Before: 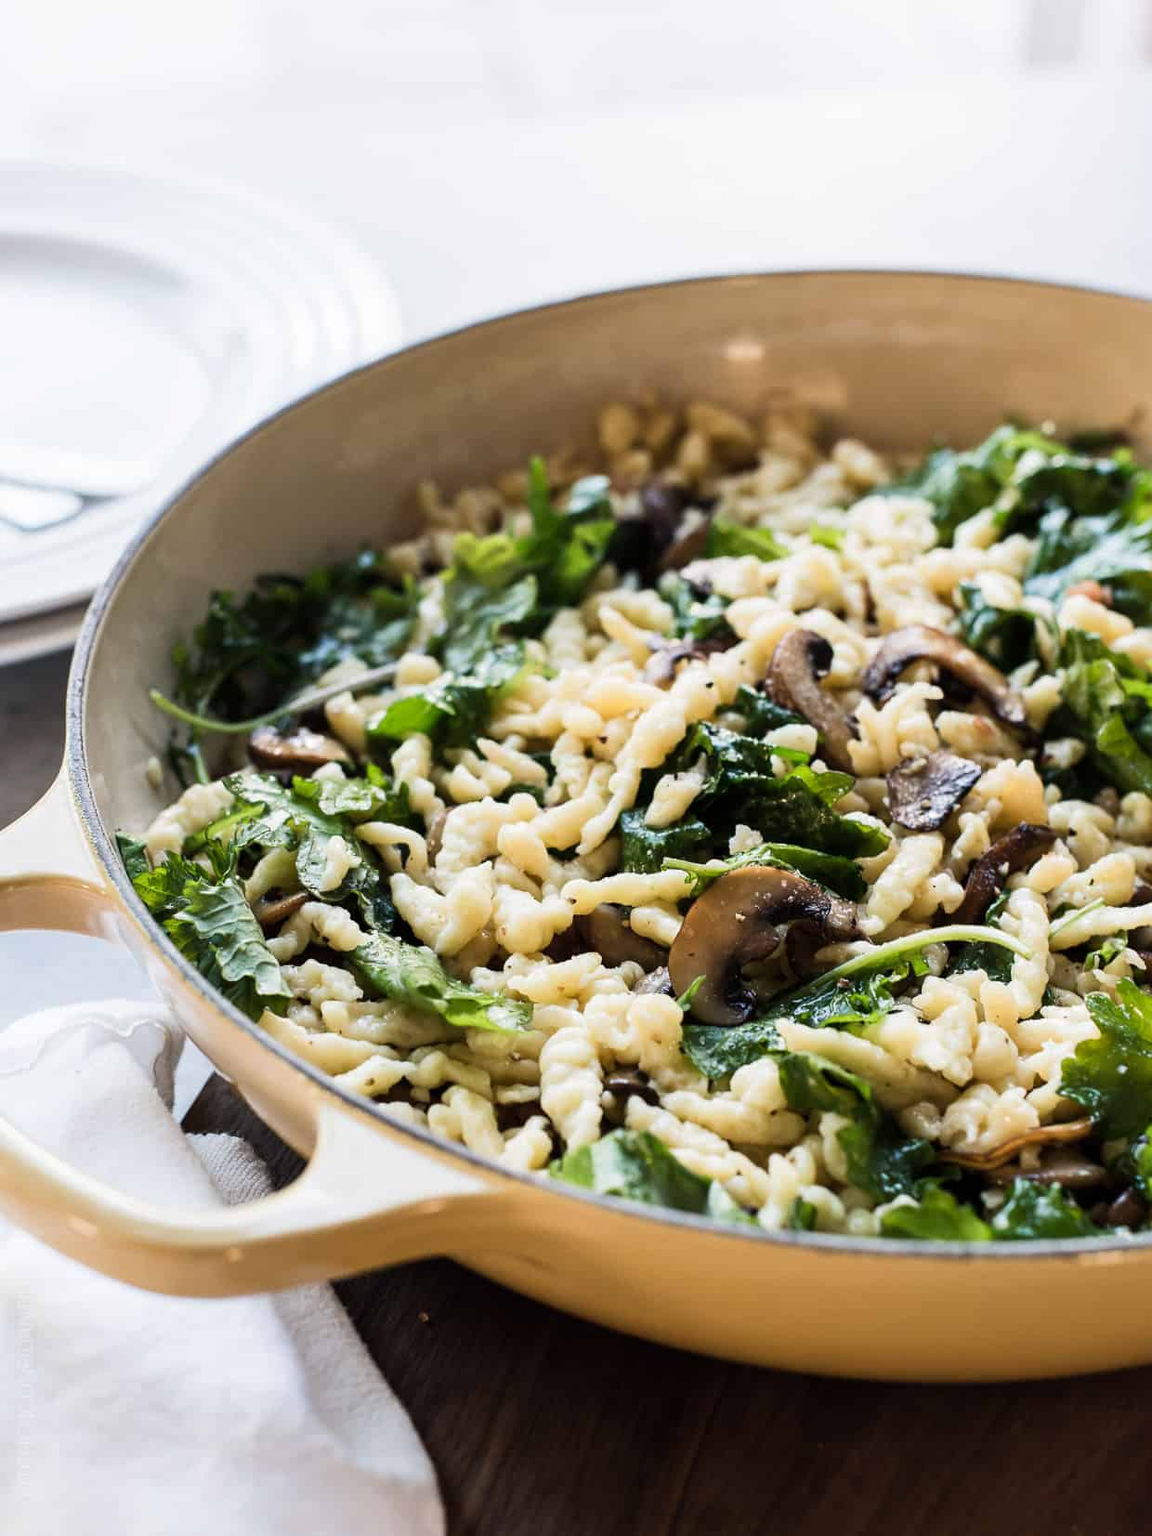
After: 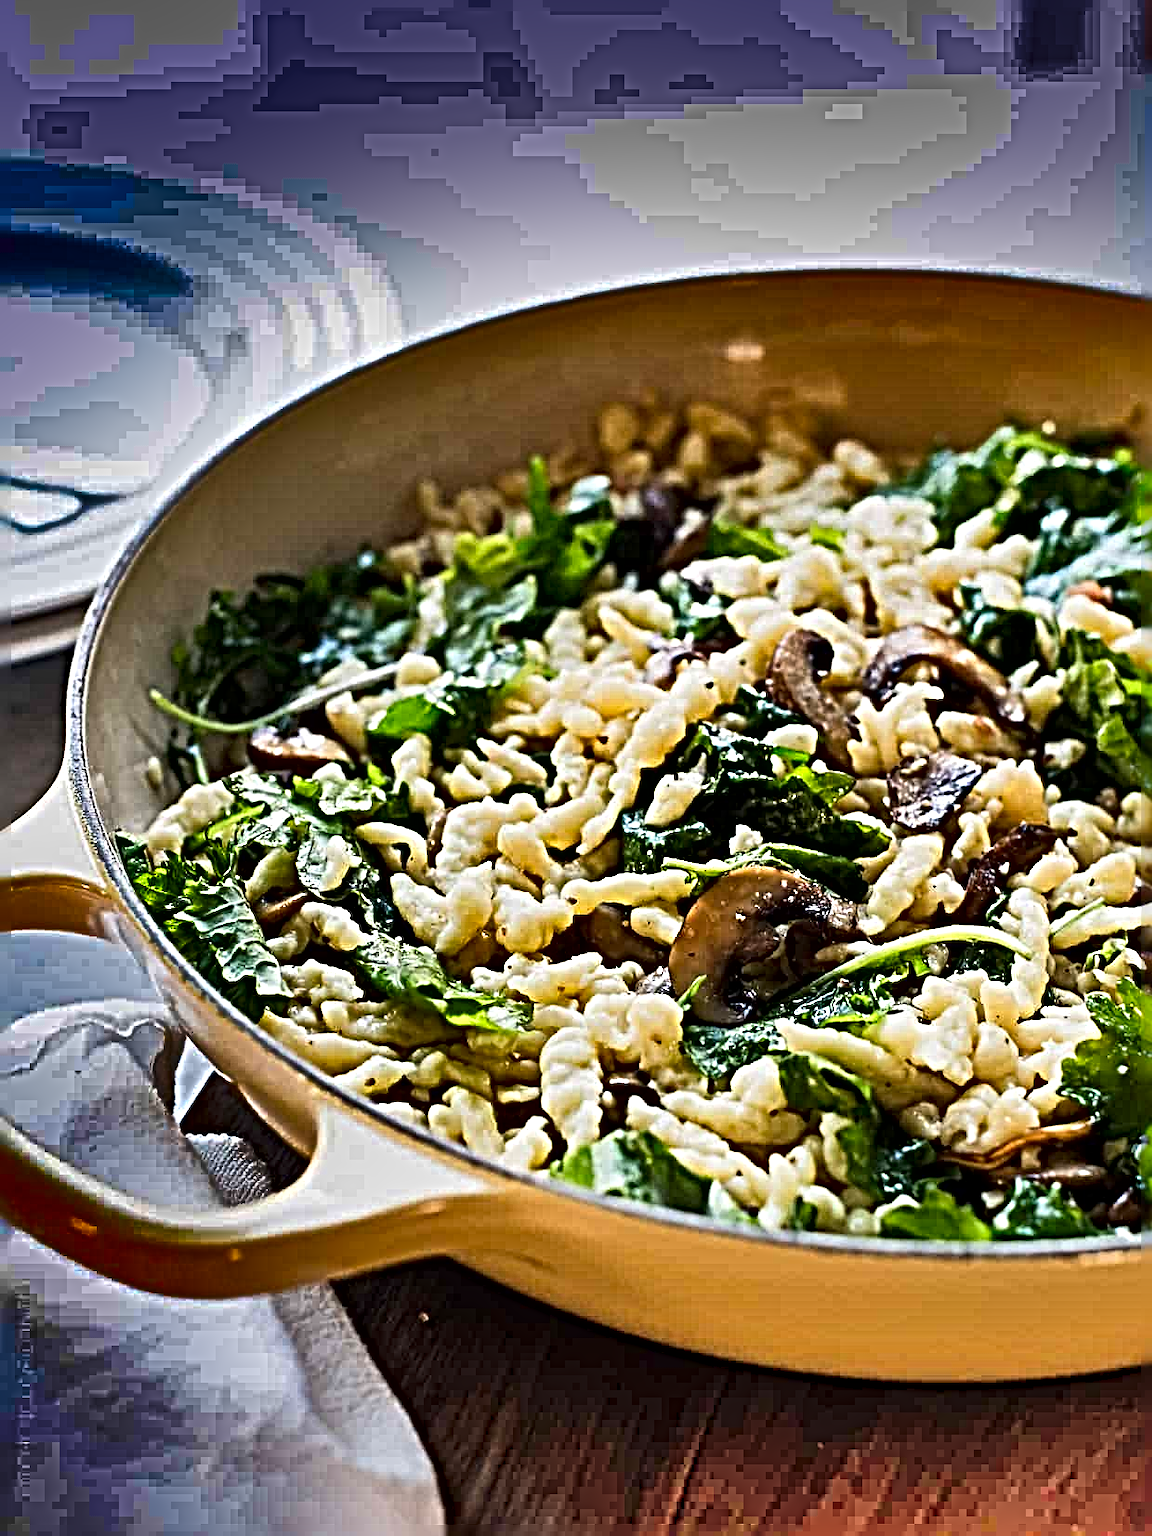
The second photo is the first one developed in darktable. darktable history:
shadows and highlights: radius 123.98, shadows 100, white point adjustment -3, highlights -100, highlights color adjustment 89.84%, soften with gaussian
contrast brightness saturation: contrast 0.09, saturation 0.28
tone equalizer: on, module defaults
sharpen: radius 6.3, amount 1.8, threshold 0
